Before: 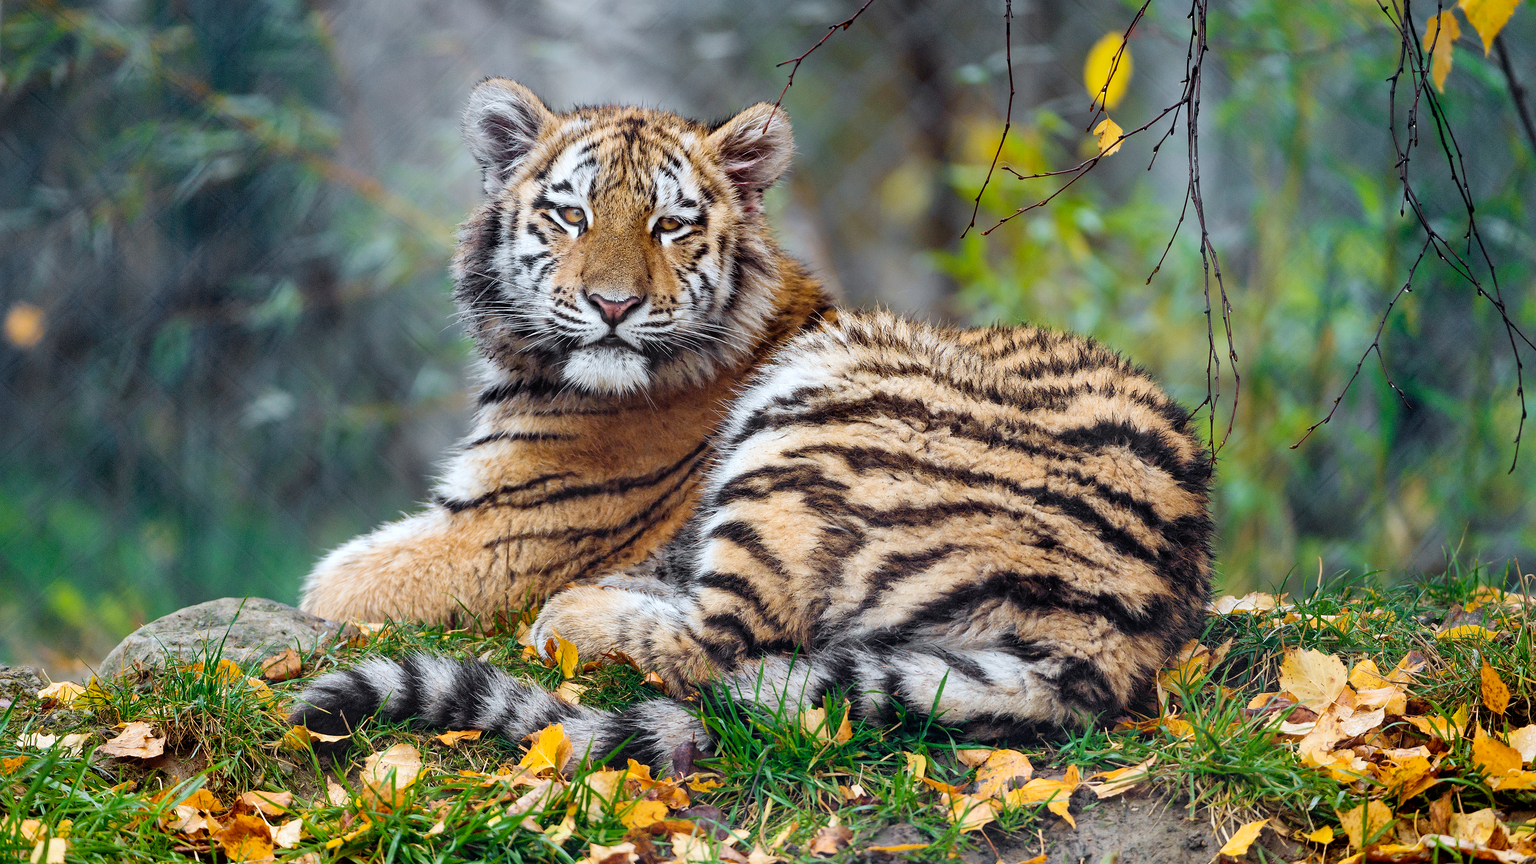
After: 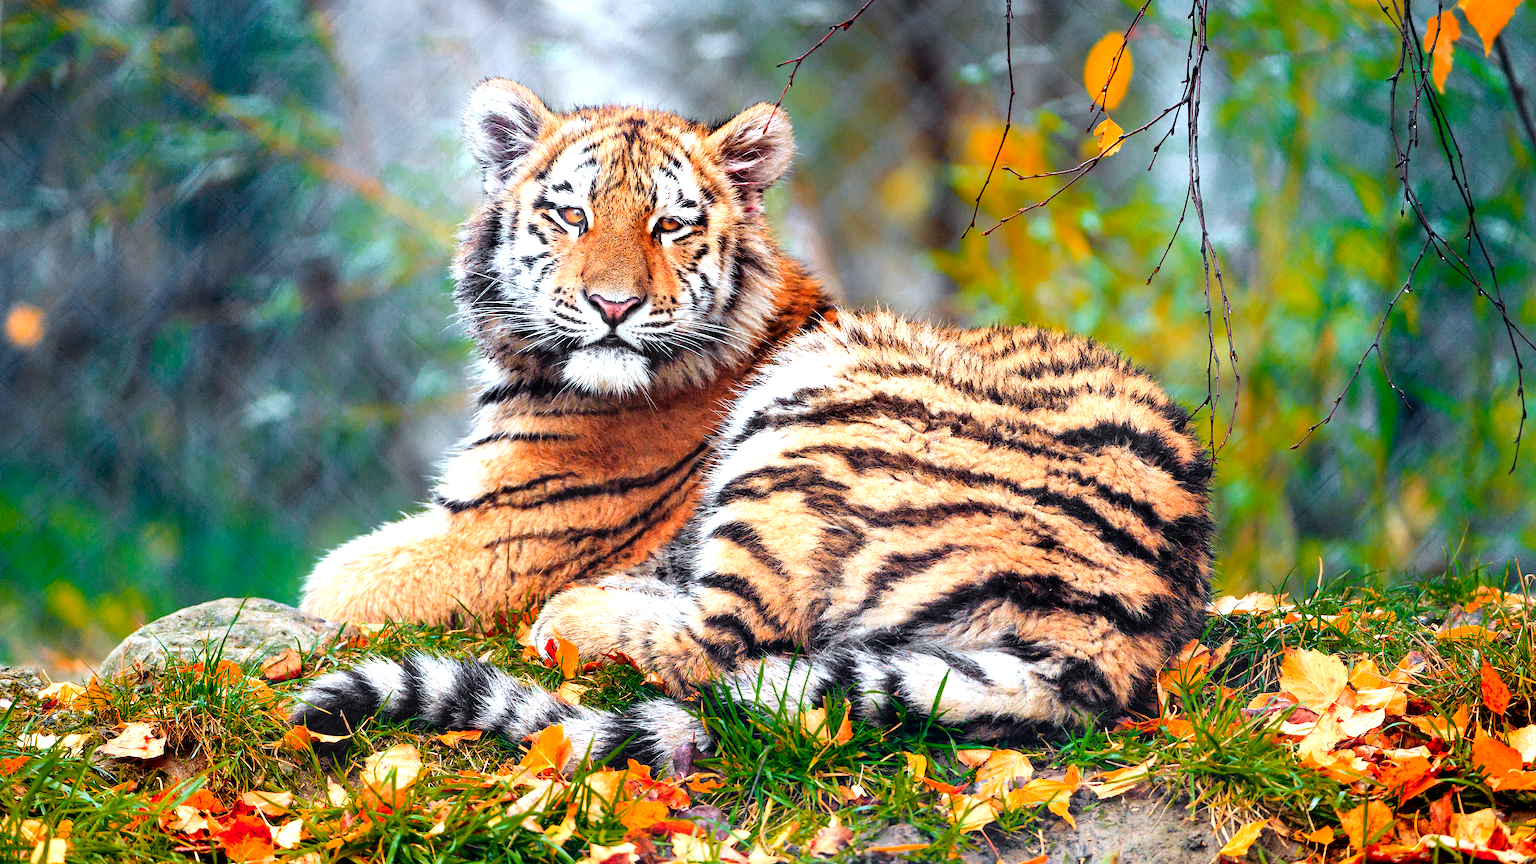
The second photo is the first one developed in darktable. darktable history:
tone equalizer: -8 EV -0.724 EV, -7 EV -0.7 EV, -6 EV -0.621 EV, -5 EV -0.372 EV, -3 EV 0.404 EV, -2 EV 0.6 EV, -1 EV 0.696 EV, +0 EV 0.73 EV, mask exposure compensation -0.488 EV
color zones: curves: ch0 [(0.473, 0.374) (0.742, 0.784)]; ch1 [(0.354, 0.737) (0.742, 0.705)]; ch2 [(0.318, 0.421) (0.758, 0.532)]
contrast brightness saturation: contrast 0.096, brightness 0.029, saturation 0.087
